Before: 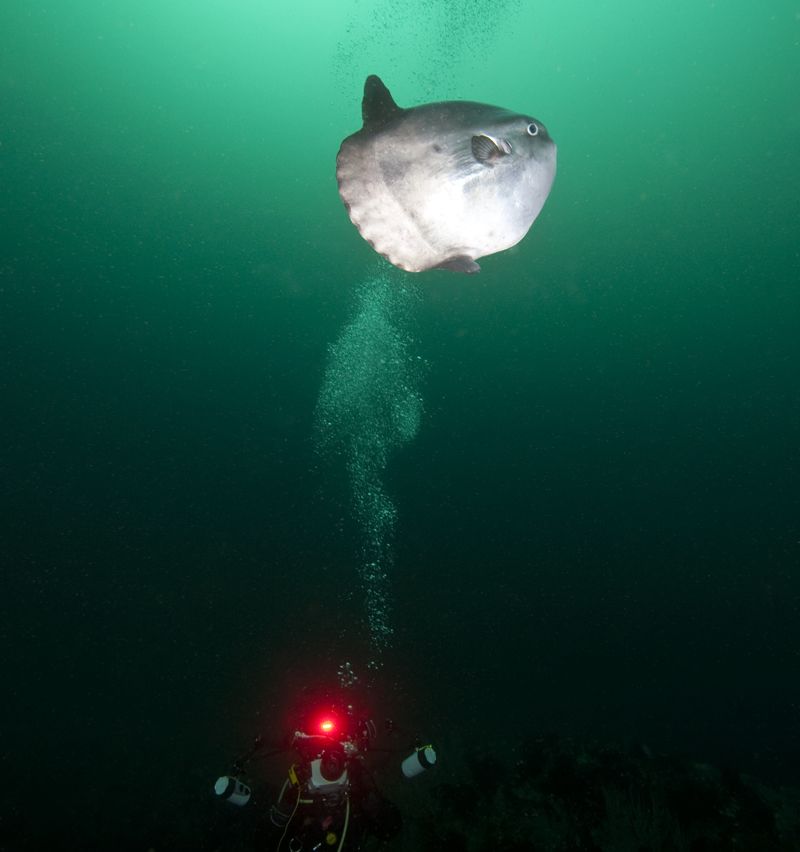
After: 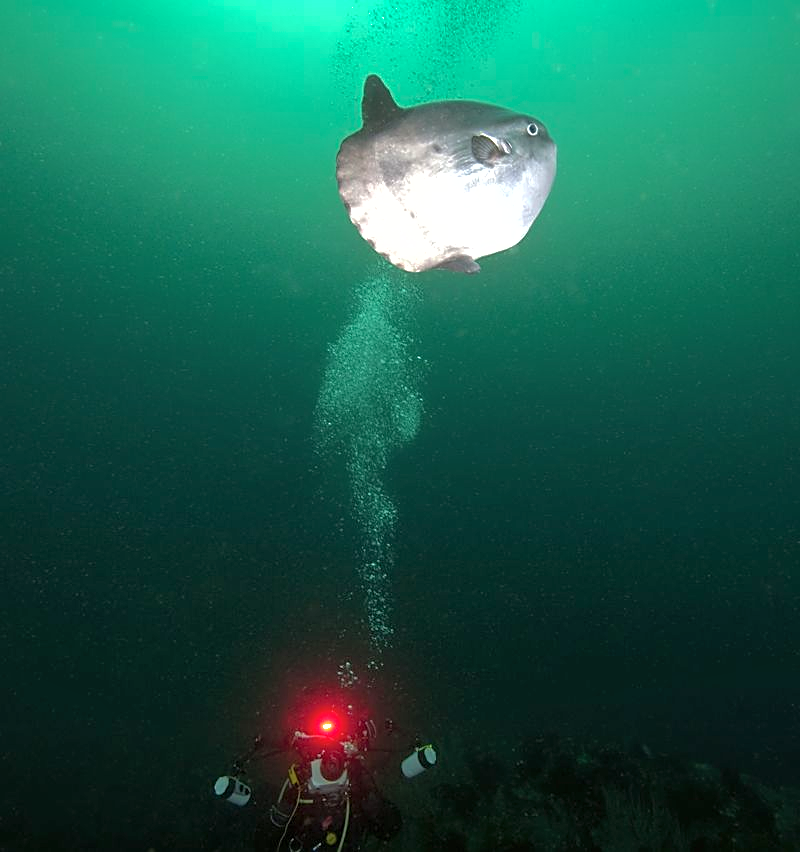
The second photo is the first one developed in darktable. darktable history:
shadows and highlights: shadows 40, highlights -60
sharpen: on, module defaults
exposure: black level correction 0, exposure 0.6 EV, compensate highlight preservation false
